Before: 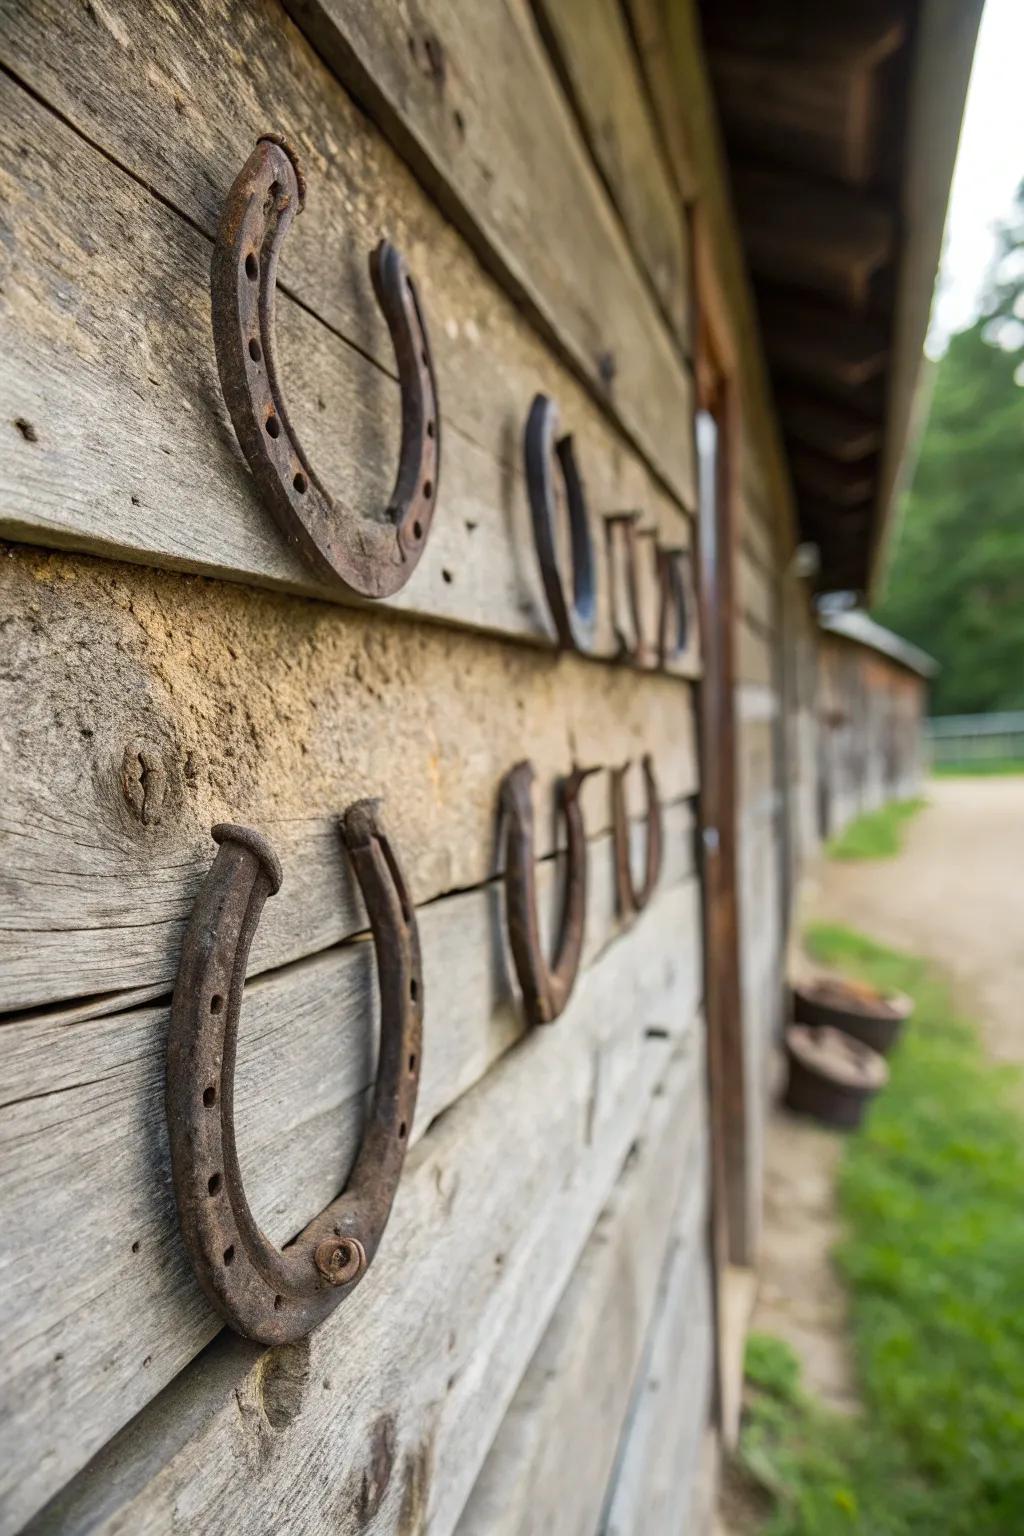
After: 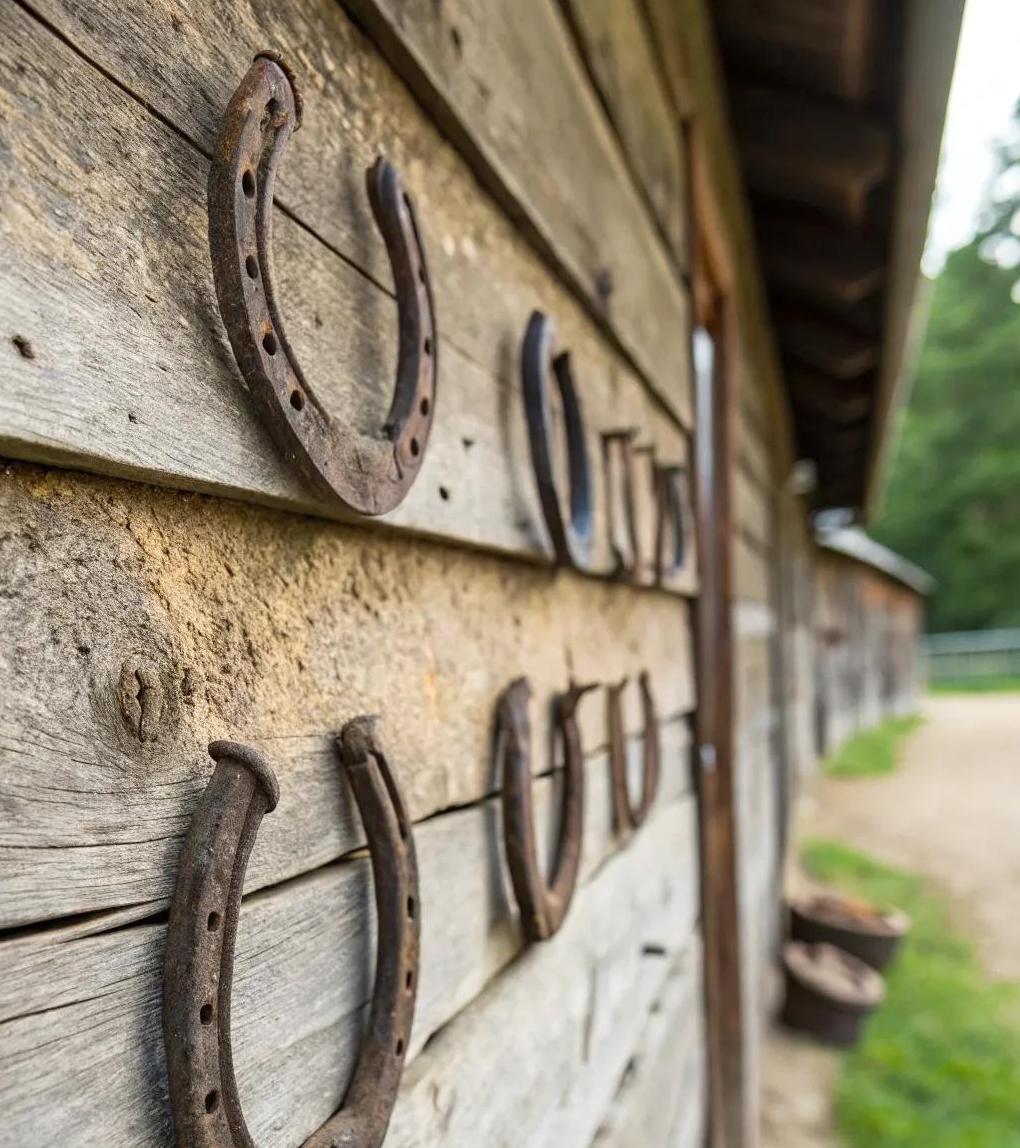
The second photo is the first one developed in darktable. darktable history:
crop: left 0.302%, top 5.468%, bottom 19.757%
tone curve: curves: ch0 [(0, 0) (0.003, 0.003) (0.011, 0.012) (0.025, 0.026) (0.044, 0.046) (0.069, 0.072) (0.1, 0.104) (0.136, 0.141) (0.177, 0.185) (0.224, 0.234) (0.277, 0.289) (0.335, 0.349) (0.399, 0.415) (0.468, 0.488) (0.543, 0.566) (0.623, 0.649) (0.709, 0.739) (0.801, 0.834) (0.898, 0.923) (1, 1)], color space Lab, independent channels, preserve colors none
